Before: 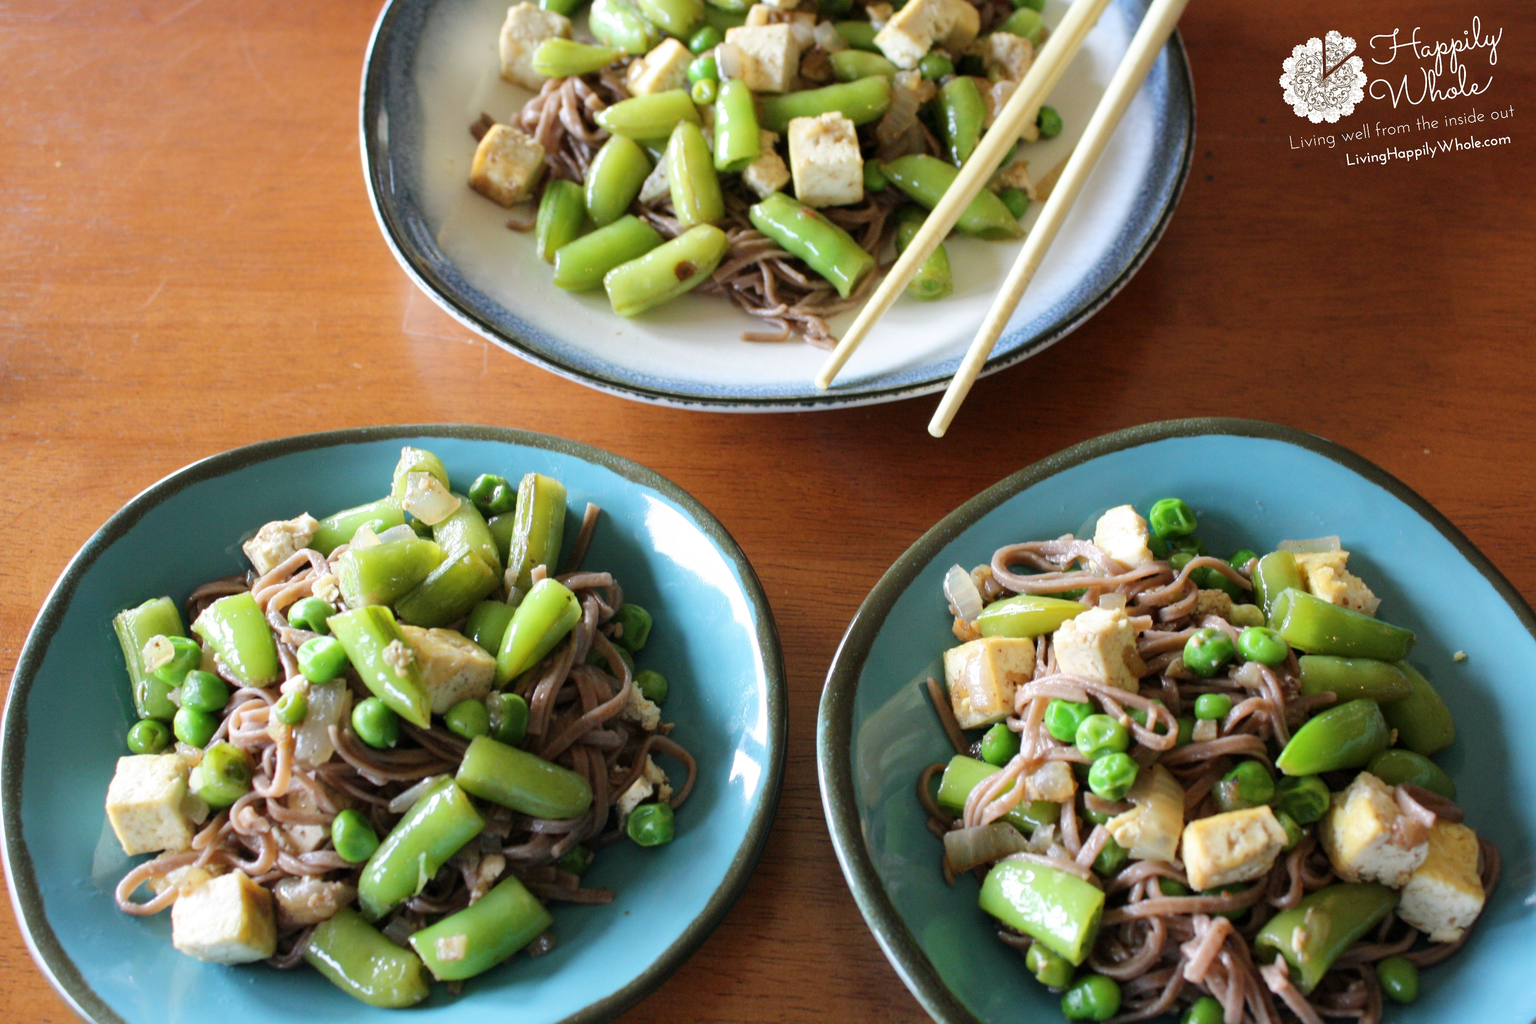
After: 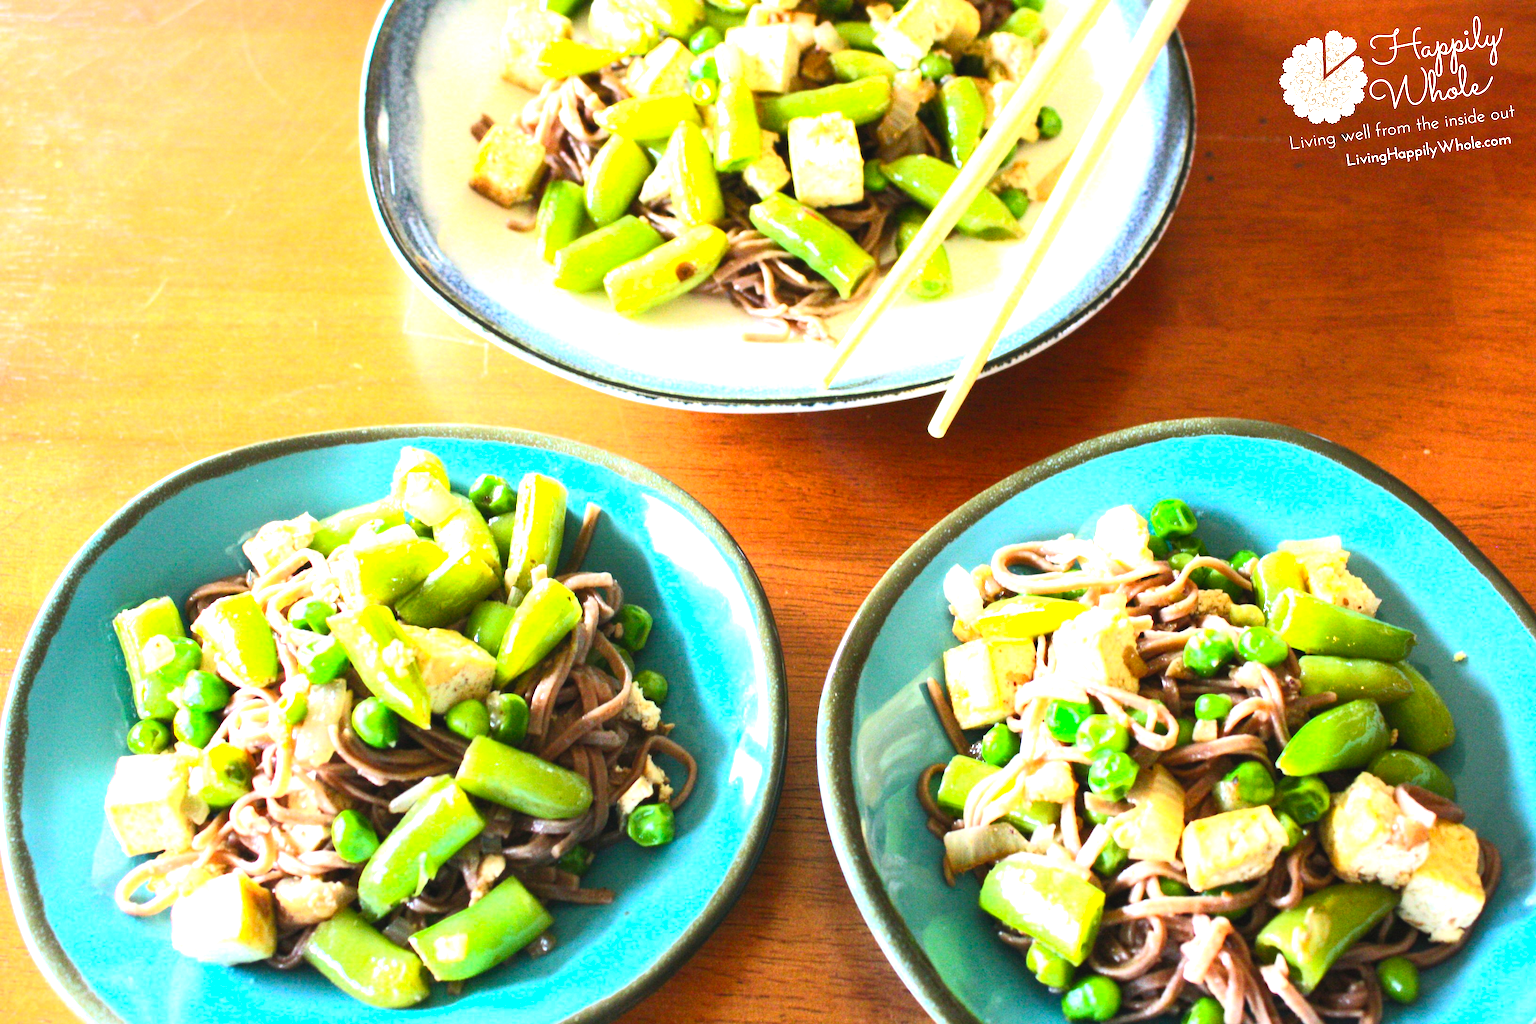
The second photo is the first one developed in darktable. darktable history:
contrast brightness saturation: contrast 0.236, brightness 0.257, saturation 0.386
exposure: black level correction -0.002, exposure 1.11 EV, compensate highlight preservation false
color balance rgb: highlights gain › chroma 0.156%, highlights gain › hue 332.51°, linear chroma grading › global chroma 8.694%, perceptual saturation grading › global saturation 0.701%, perceptual saturation grading › highlights -31.814%, perceptual saturation grading › mid-tones 5.125%, perceptual saturation grading › shadows 17.29%, perceptual brilliance grading › highlights 15.98%, perceptual brilliance grading › shadows -13.595%, global vibrance 24.983%, contrast 10.072%
